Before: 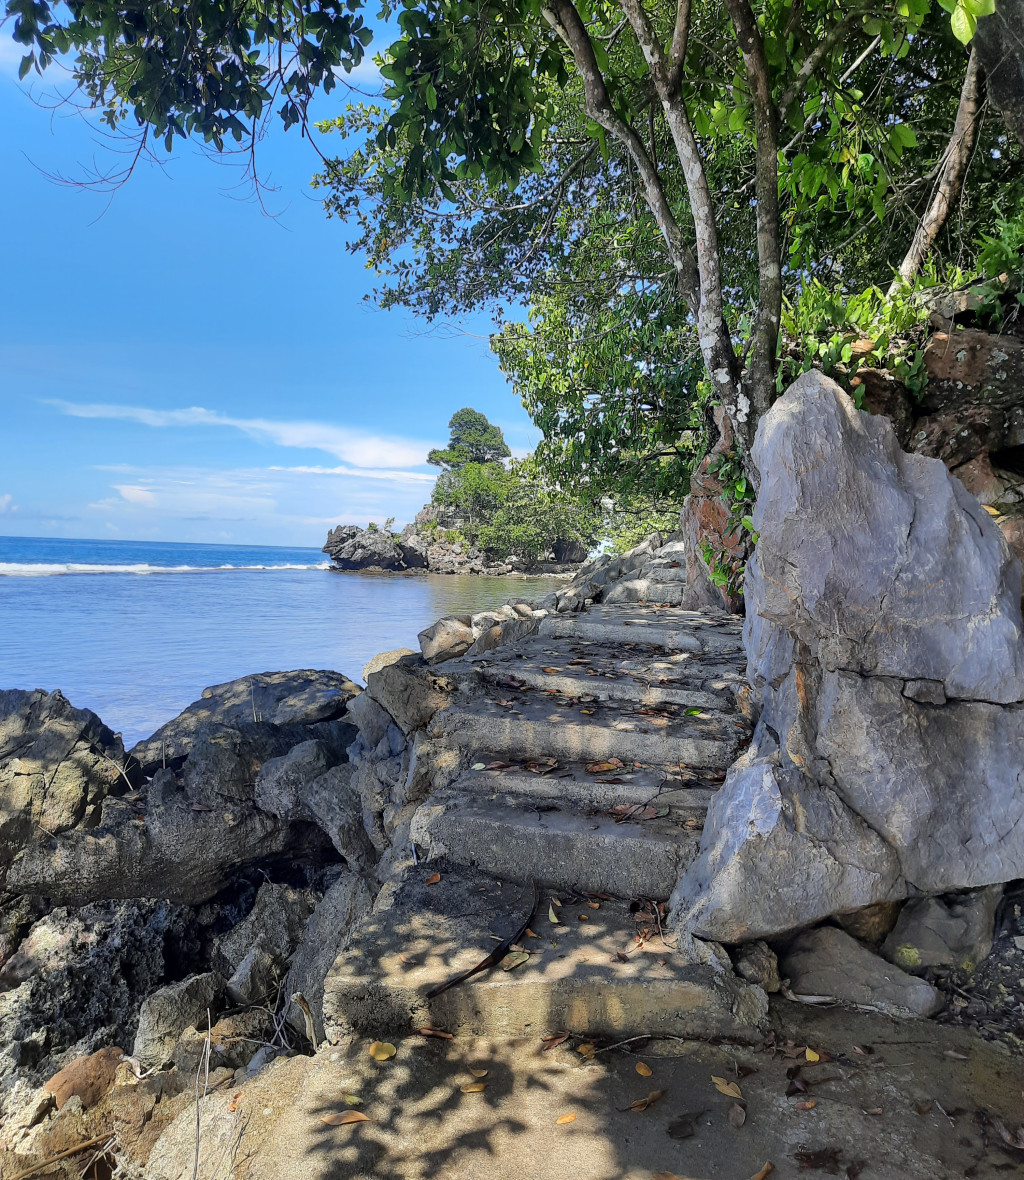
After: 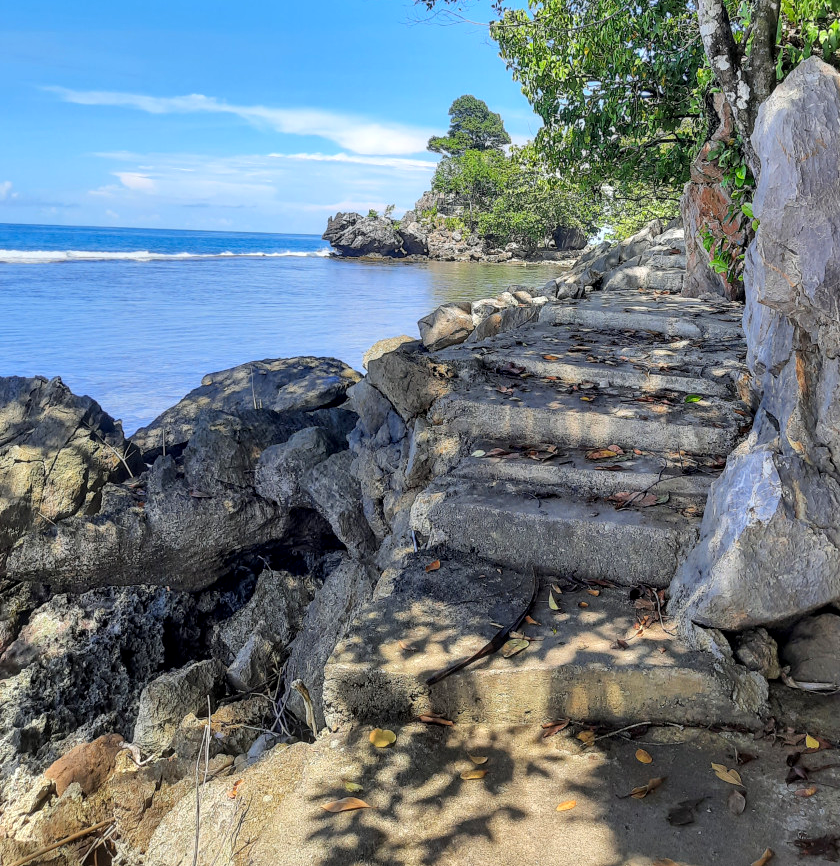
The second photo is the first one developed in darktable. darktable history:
local contrast: on, module defaults
contrast brightness saturation: contrast 0.03, brightness 0.06, saturation 0.13
crop: top 26.531%, right 17.959%
